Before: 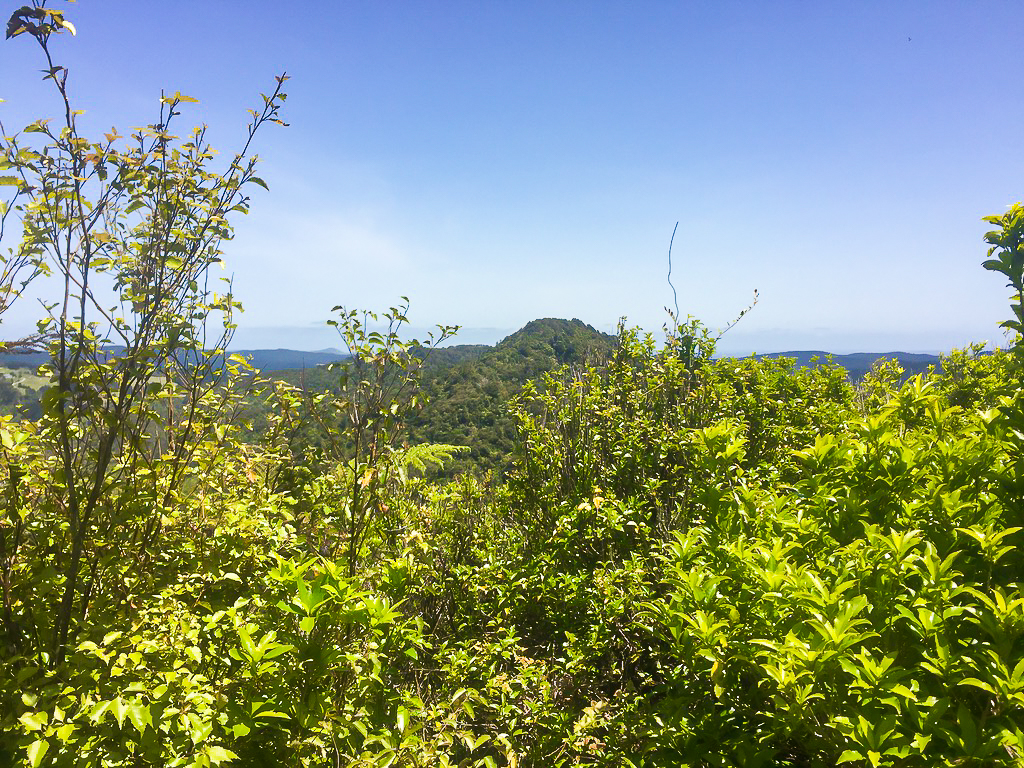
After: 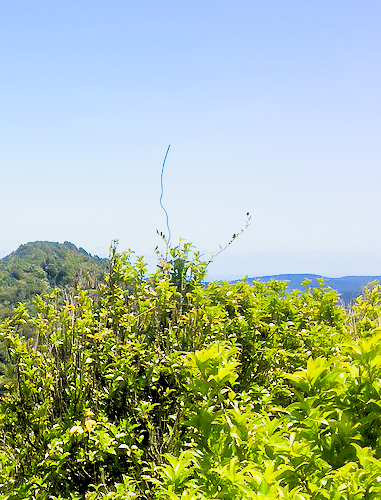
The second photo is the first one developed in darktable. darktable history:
filmic rgb: black relative exposure -5.08 EV, white relative exposure 3.56 EV, hardness 3.19, contrast 1.186, highlights saturation mix -49.64%
levels: levels [0.072, 0.414, 0.976]
crop and rotate: left 49.676%, top 10.15%, right 13.084%, bottom 24.739%
